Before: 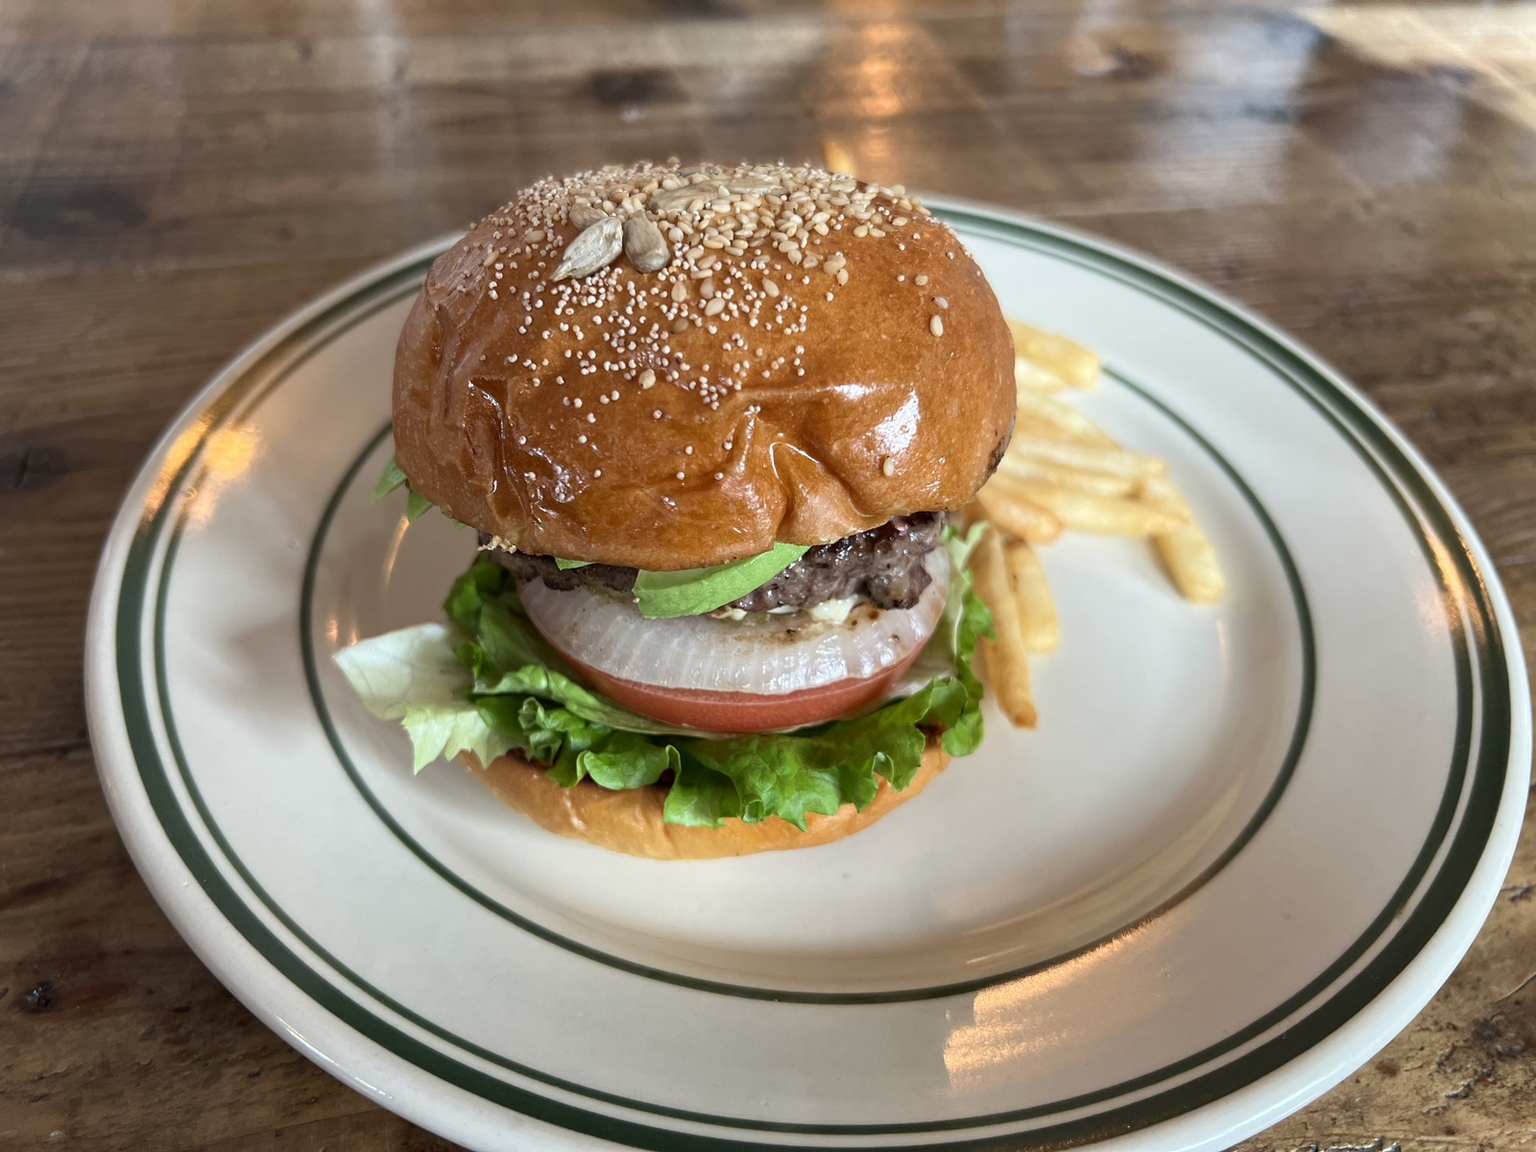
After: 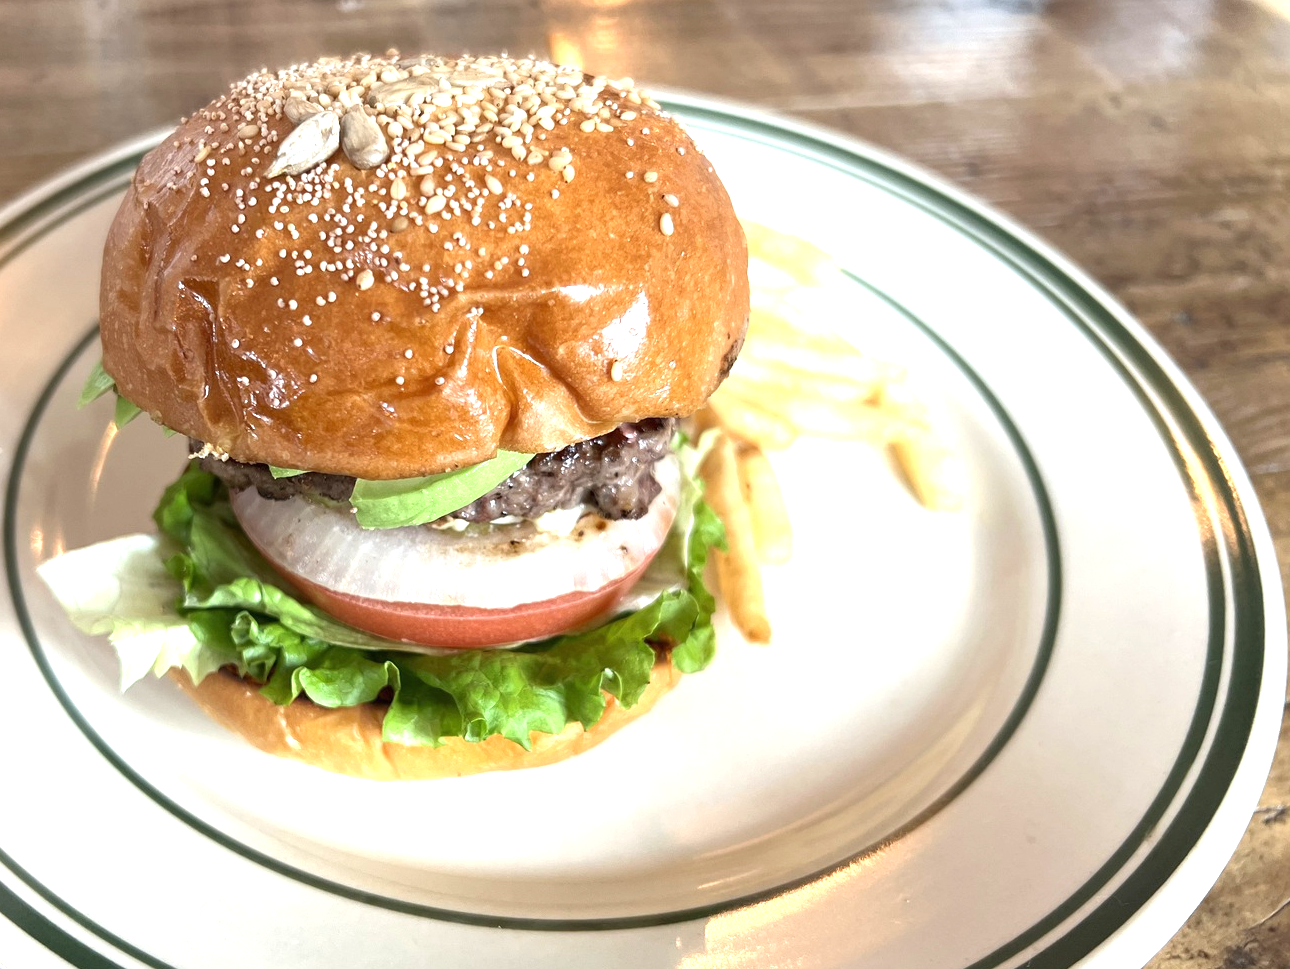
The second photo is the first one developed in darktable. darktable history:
crop: left 19.353%, top 9.601%, right 0.001%, bottom 9.587%
exposure: black level correction 0, exposure 1.096 EV, compensate highlight preservation false
